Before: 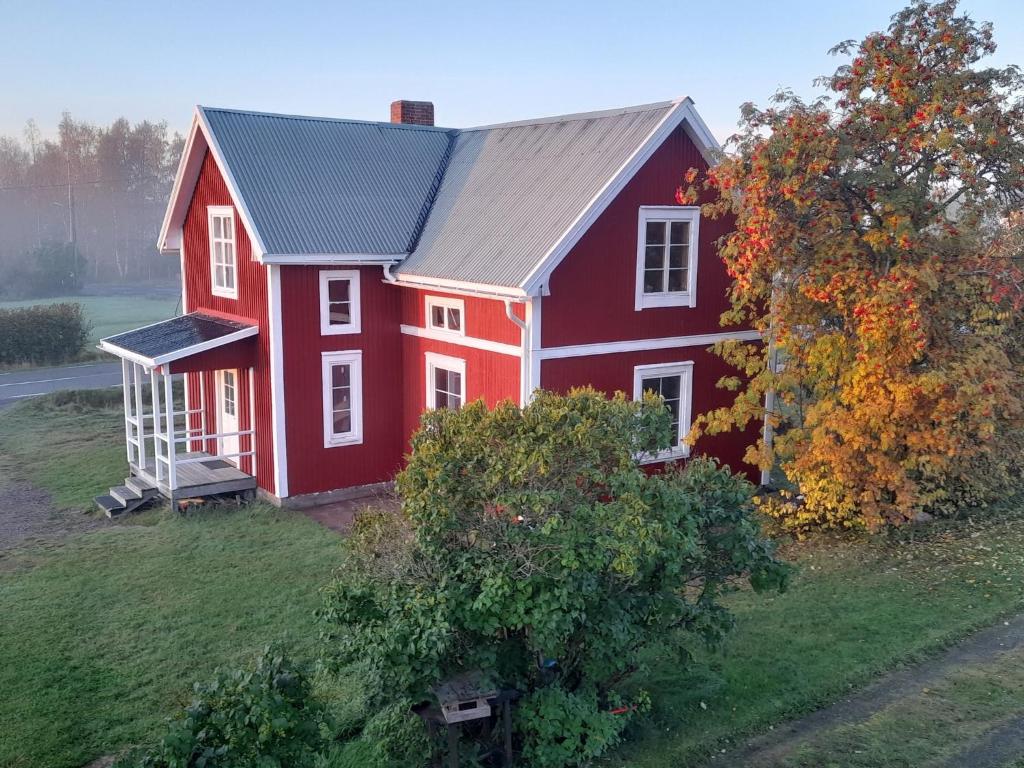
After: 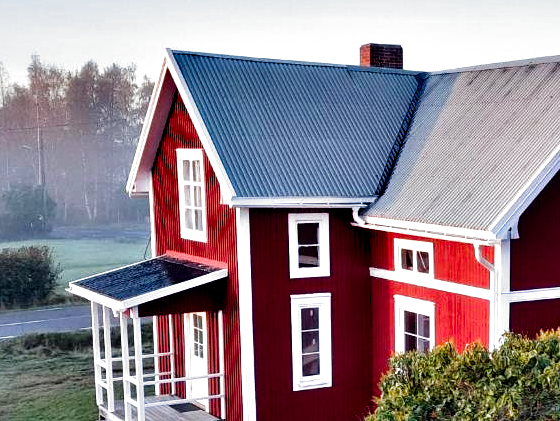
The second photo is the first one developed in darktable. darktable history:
filmic rgb: black relative exposure -8.2 EV, white relative exposure 2.2 EV, threshold 3 EV, hardness 7.11, latitude 75%, contrast 1.325, highlights saturation mix -2%, shadows ↔ highlights balance 30%, preserve chrominance no, color science v5 (2021), contrast in shadows safe, contrast in highlights safe, enable highlight reconstruction true
crop and rotate: left 3.047%, top 7.509%, right 42.236%, bottom 37.598%
contrast equalizer: octaves 7, y [[0.6 ×6], [0.55 ×6], [0 ×6], [0 ×6], [0 ×6]]
